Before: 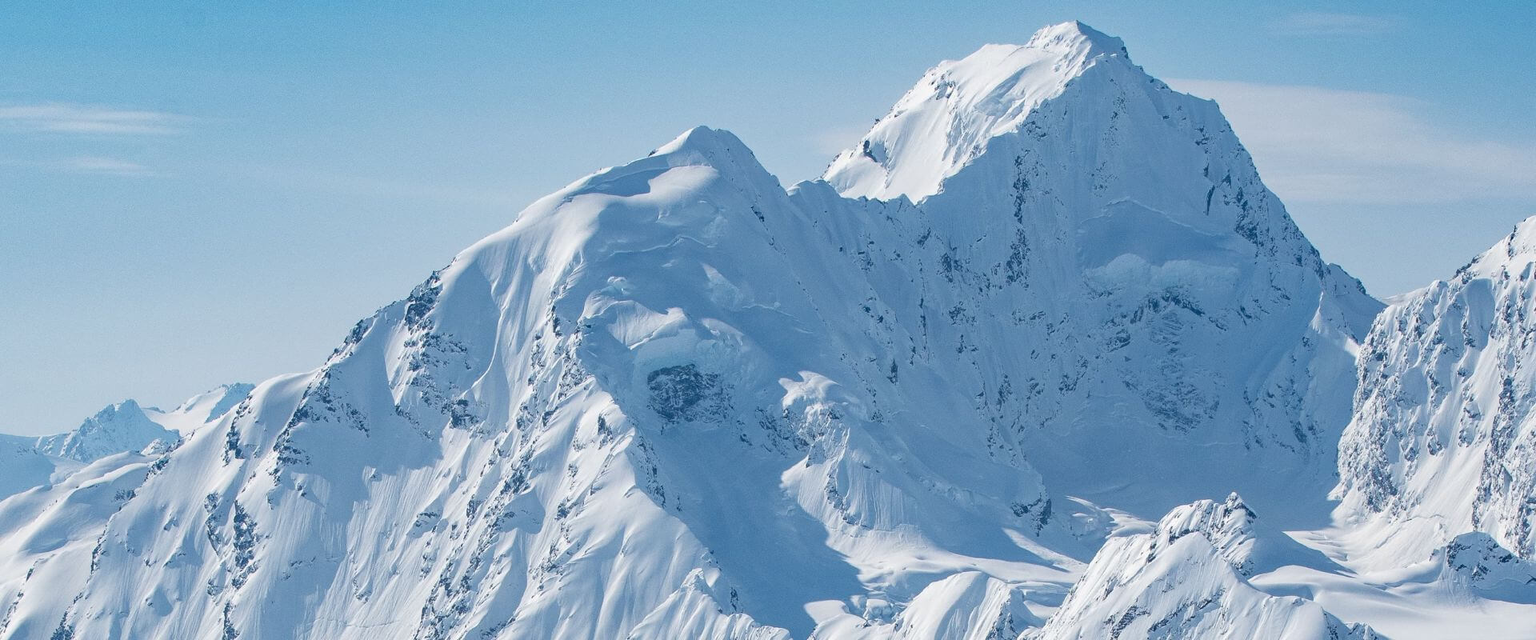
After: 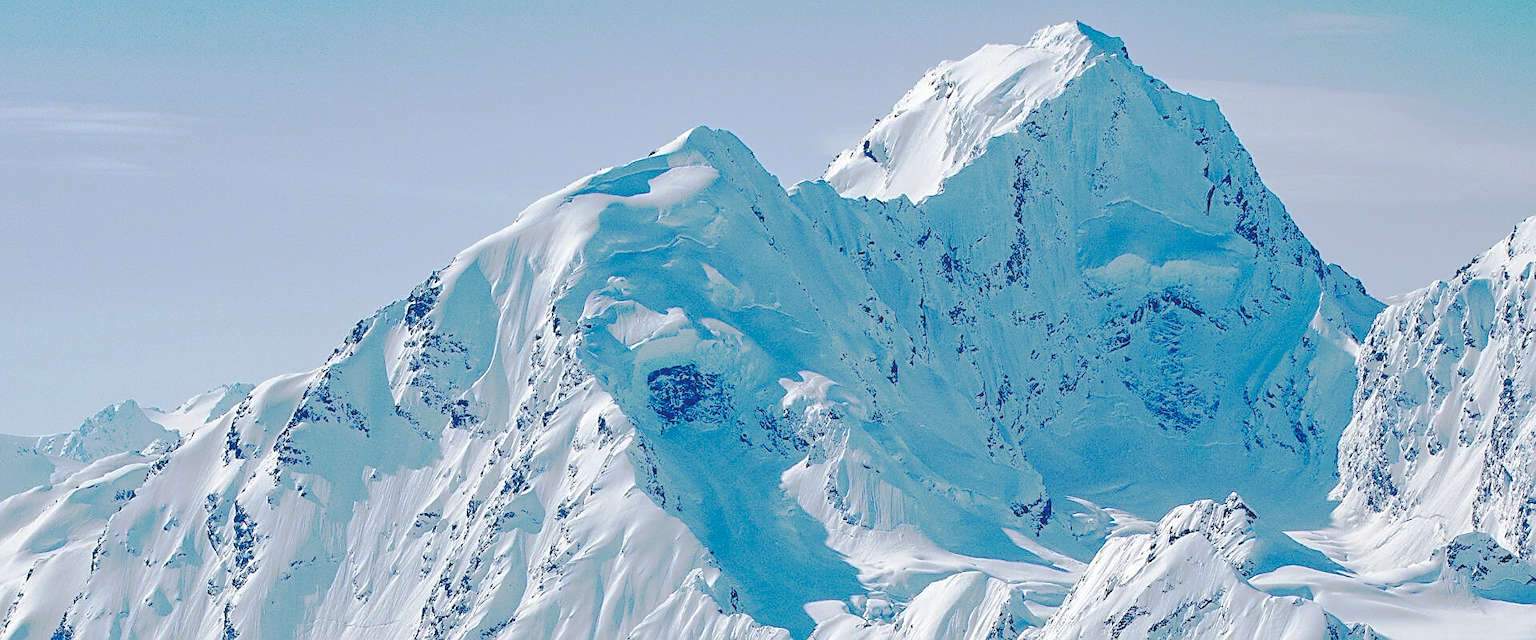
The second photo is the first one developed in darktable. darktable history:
sharpen: on, module defaults
color correction: highlights b* 0.057
exposure: black level correction 0.017, exposure -0.007 EV, compensate highlight preservation false
base curve: curves: ch0 [(0.065, 0.026) (0.236, 0.358) (0.53, 0.546) (0.777, 0.841) (0.924, 0.992)], preserve colors none
